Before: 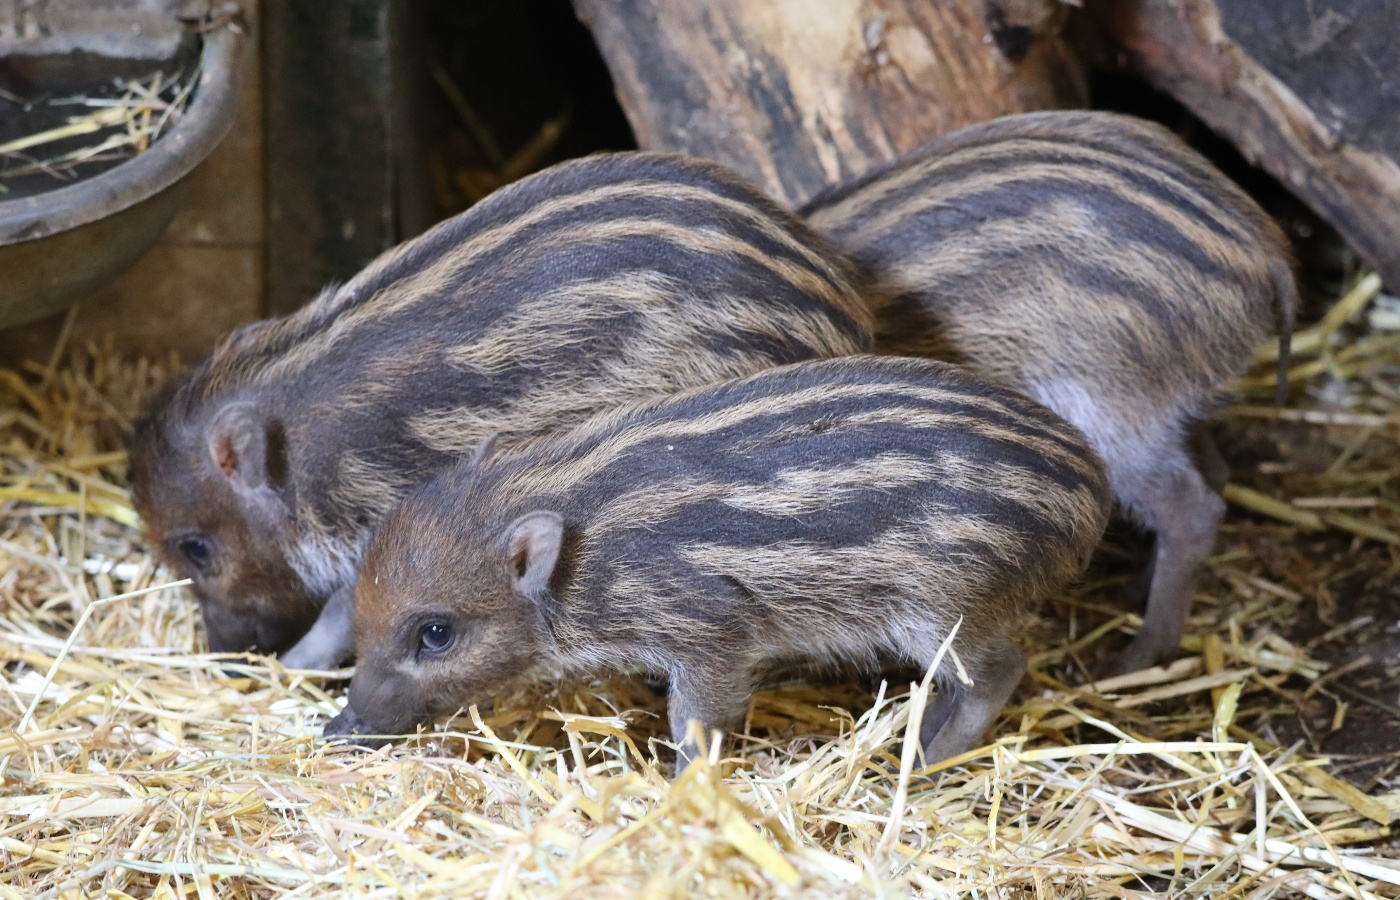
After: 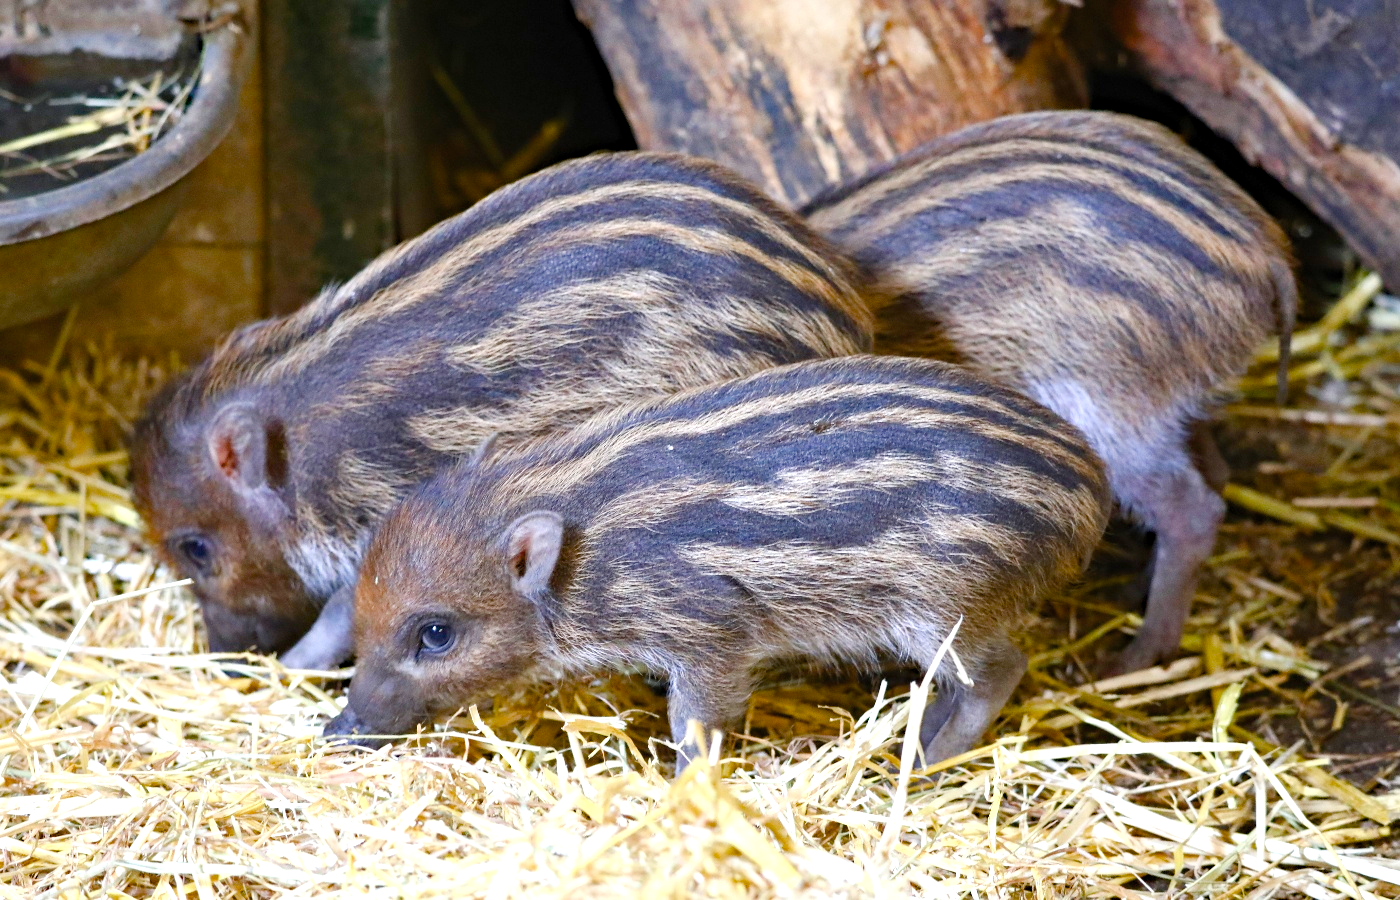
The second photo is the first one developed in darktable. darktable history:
haze removal: compatibility mode true, adaptive false
color balance rgb: shadows lift › chroma 0.791%, shadows lift › hue 113.11°, perceptual saturation grading › global saturation 24.716%, perceptual saturation grading › highlights -50.621%, perceptual saturation grading › mid-tones 19.333%, perceptual saturation grading › shadows 60.912%, perceptual brilliance grading › global brilliance 10.906%, global vibrance 5.666%, contrast 2.871%
exposure: compensate highlight preservation false
contrast brightness saturation: contrast 0.032, brightness 0.059, saturation 0.128
